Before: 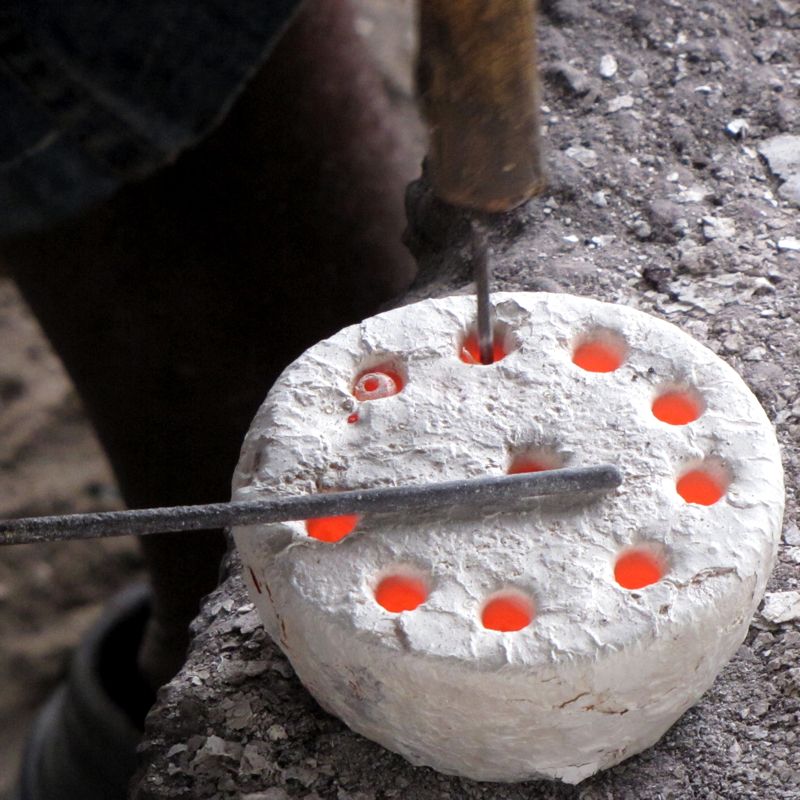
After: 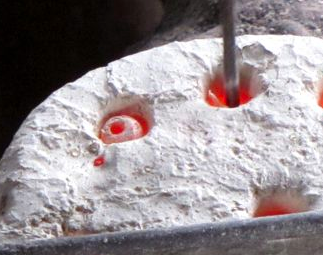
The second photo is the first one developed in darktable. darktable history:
crop: left 31.751%, top 32.172%, right 27.8%, bottom 35.83%
contrast brightness saturation: contrast 0.04, saturation 0.16
tone equalizer: on, module defaults
